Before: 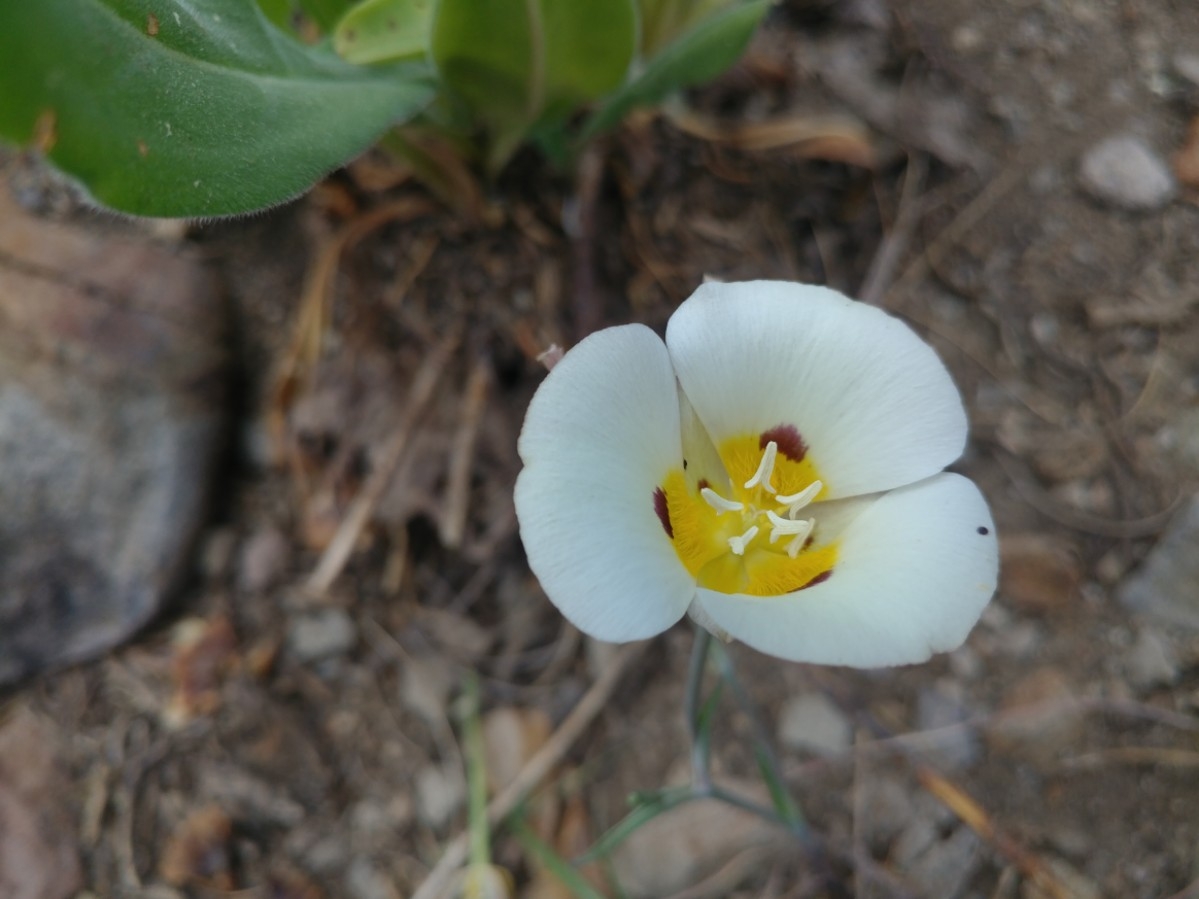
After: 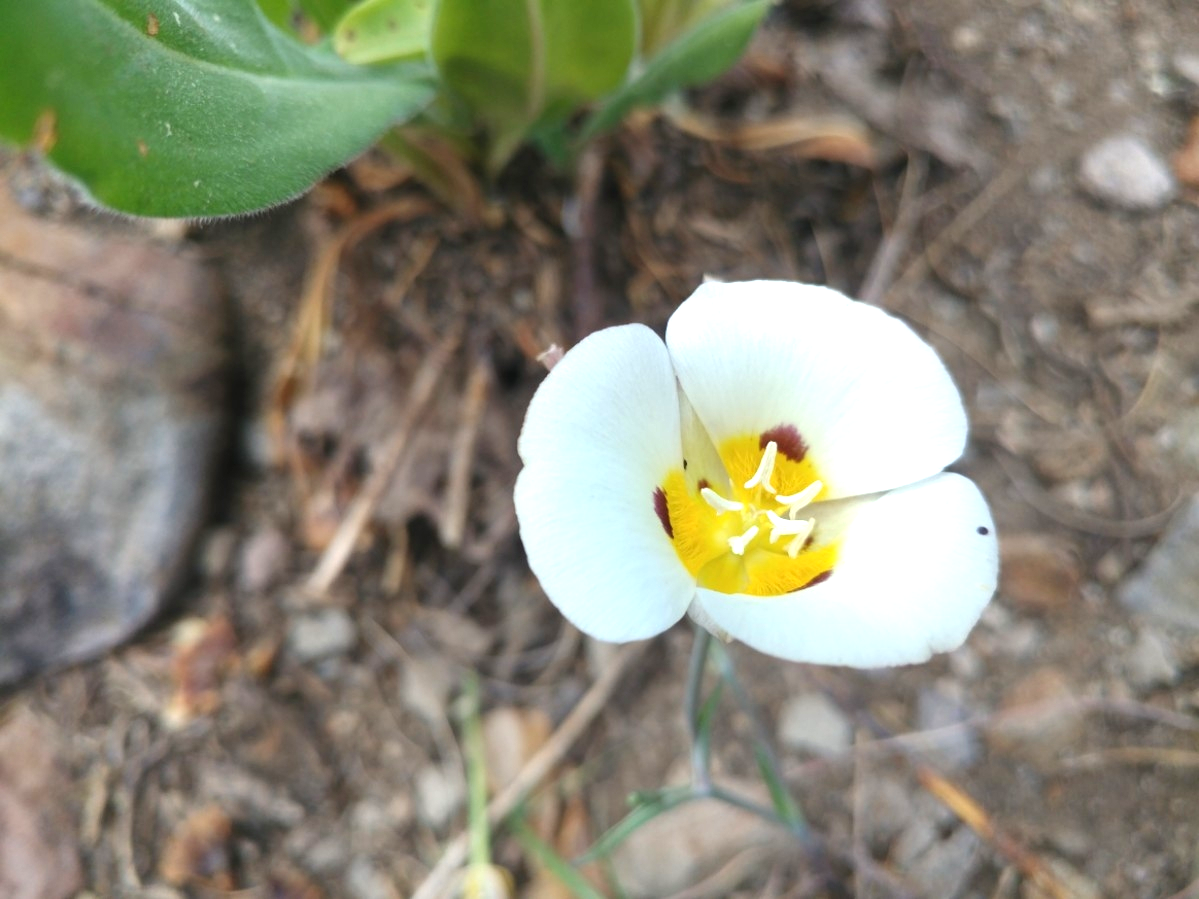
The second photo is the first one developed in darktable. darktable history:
exposure: black level correction 0, exposure 1.174 EV, compensate highlight preservation false
